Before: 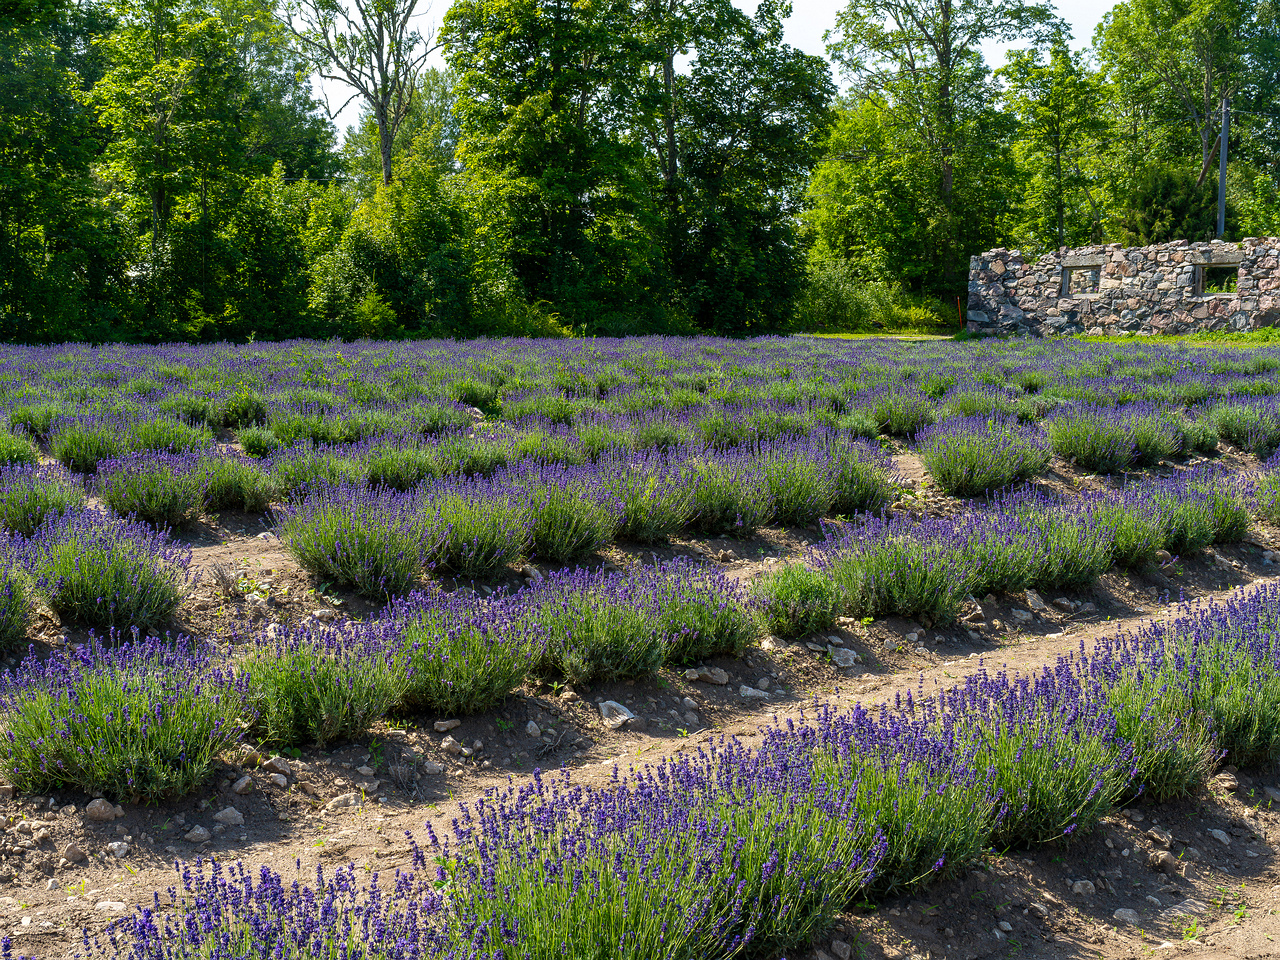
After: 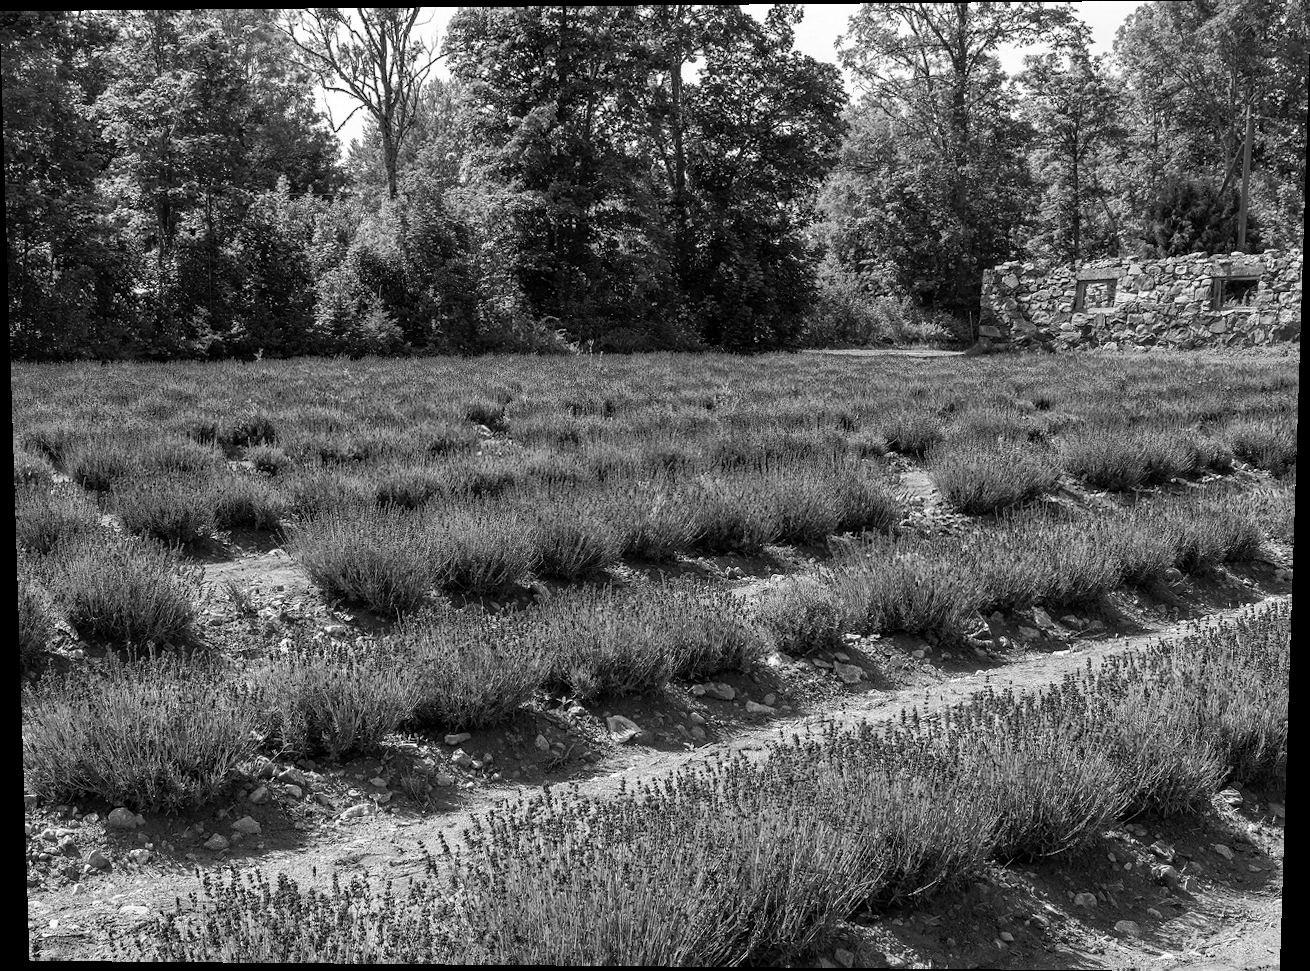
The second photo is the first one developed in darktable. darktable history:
haze removal: compatibility mode true, adaptive false
monochrome: on, module defaults
rotate and perspective: lens shift (vertical) 0.048, lens shift (horizontal) -0.024, automatic cropping off
